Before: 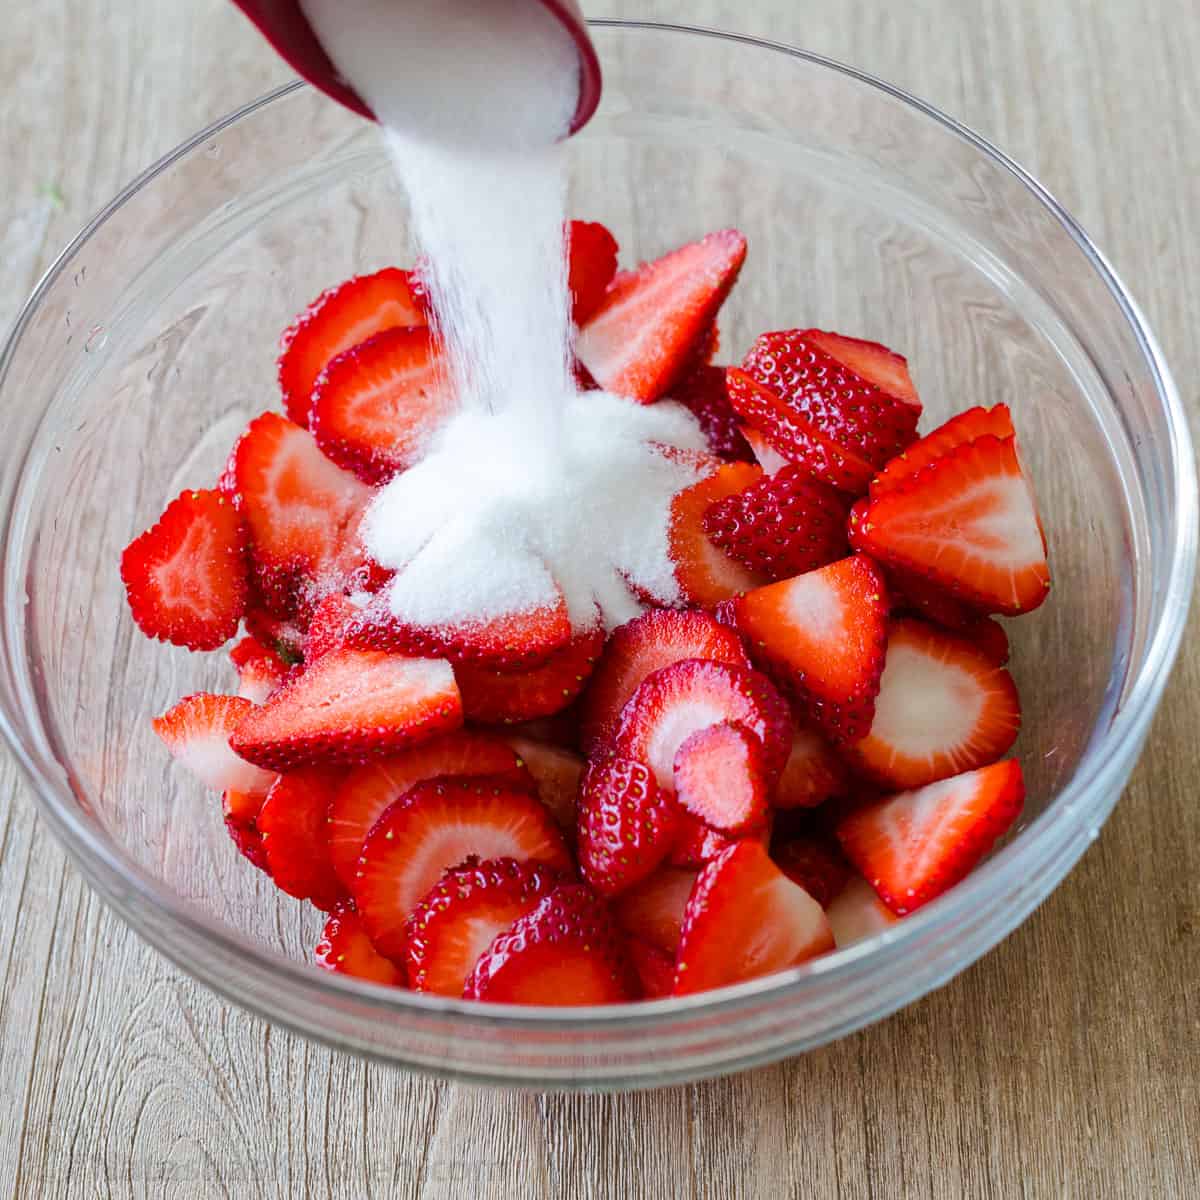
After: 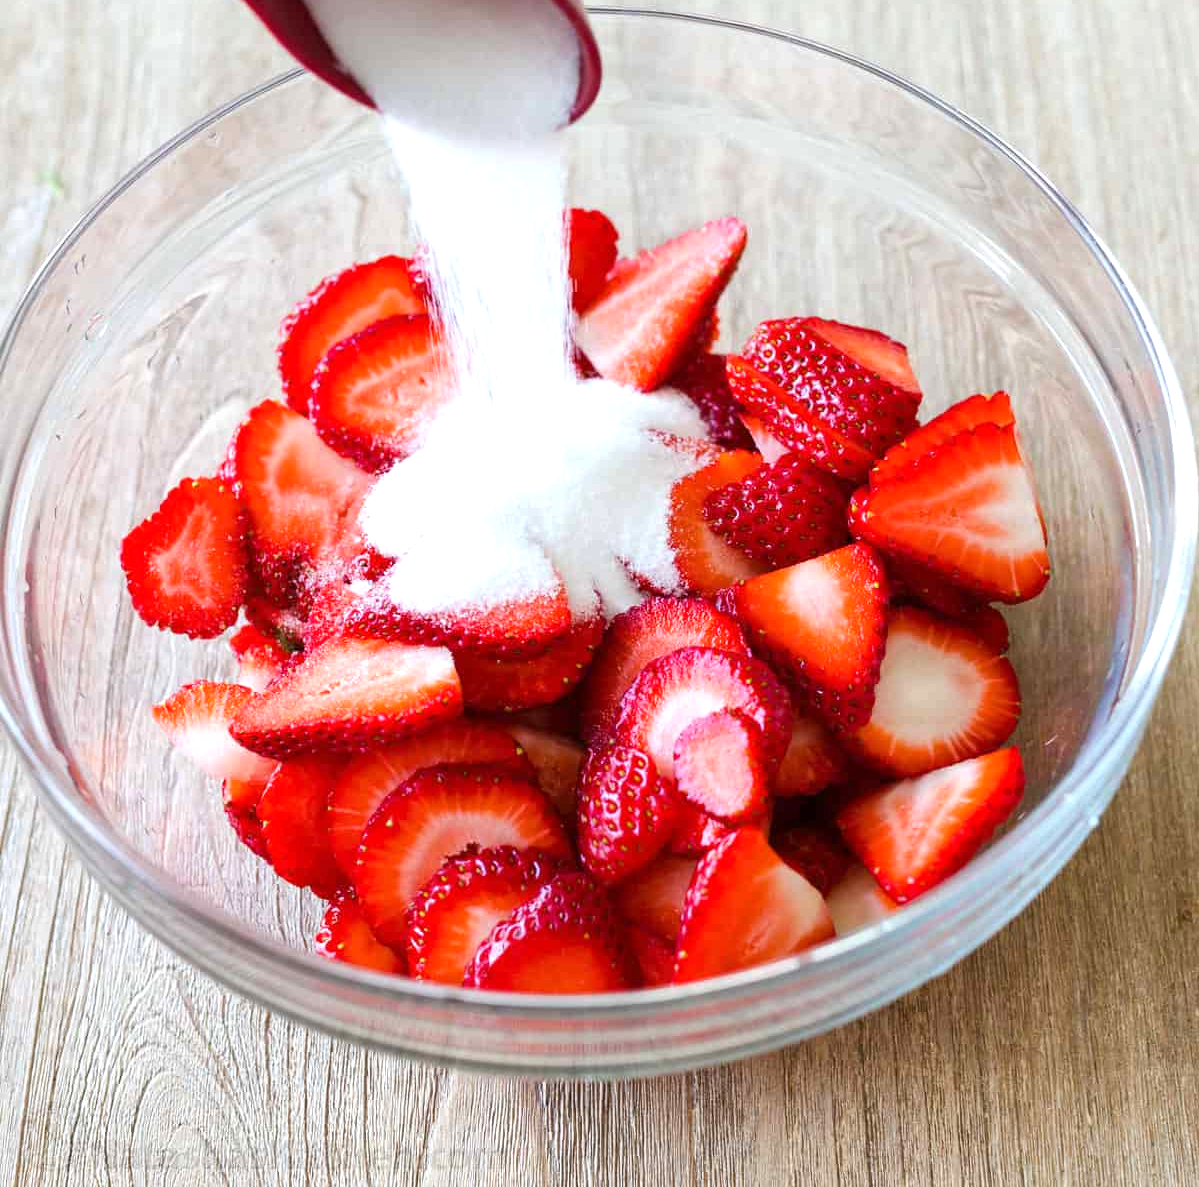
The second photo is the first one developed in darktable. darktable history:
exposure: exposure 0.559 EV, compensate highlight preservation false
crop: top 1.049%, right 0.001%
